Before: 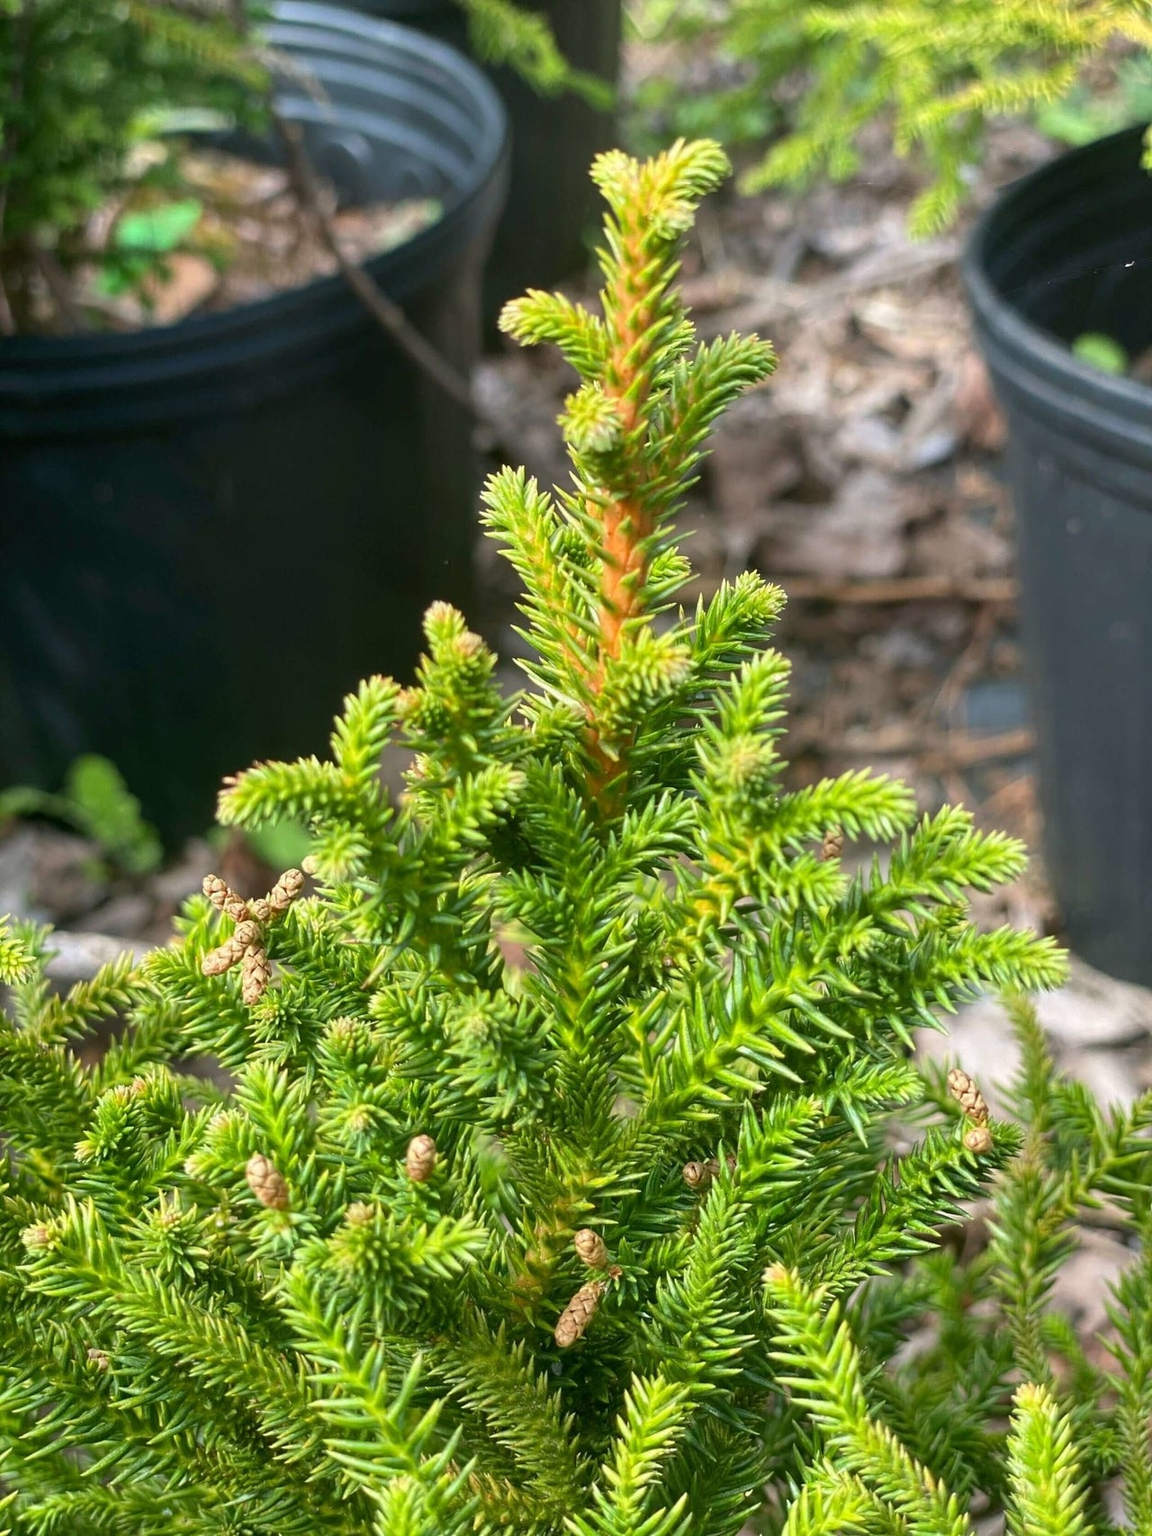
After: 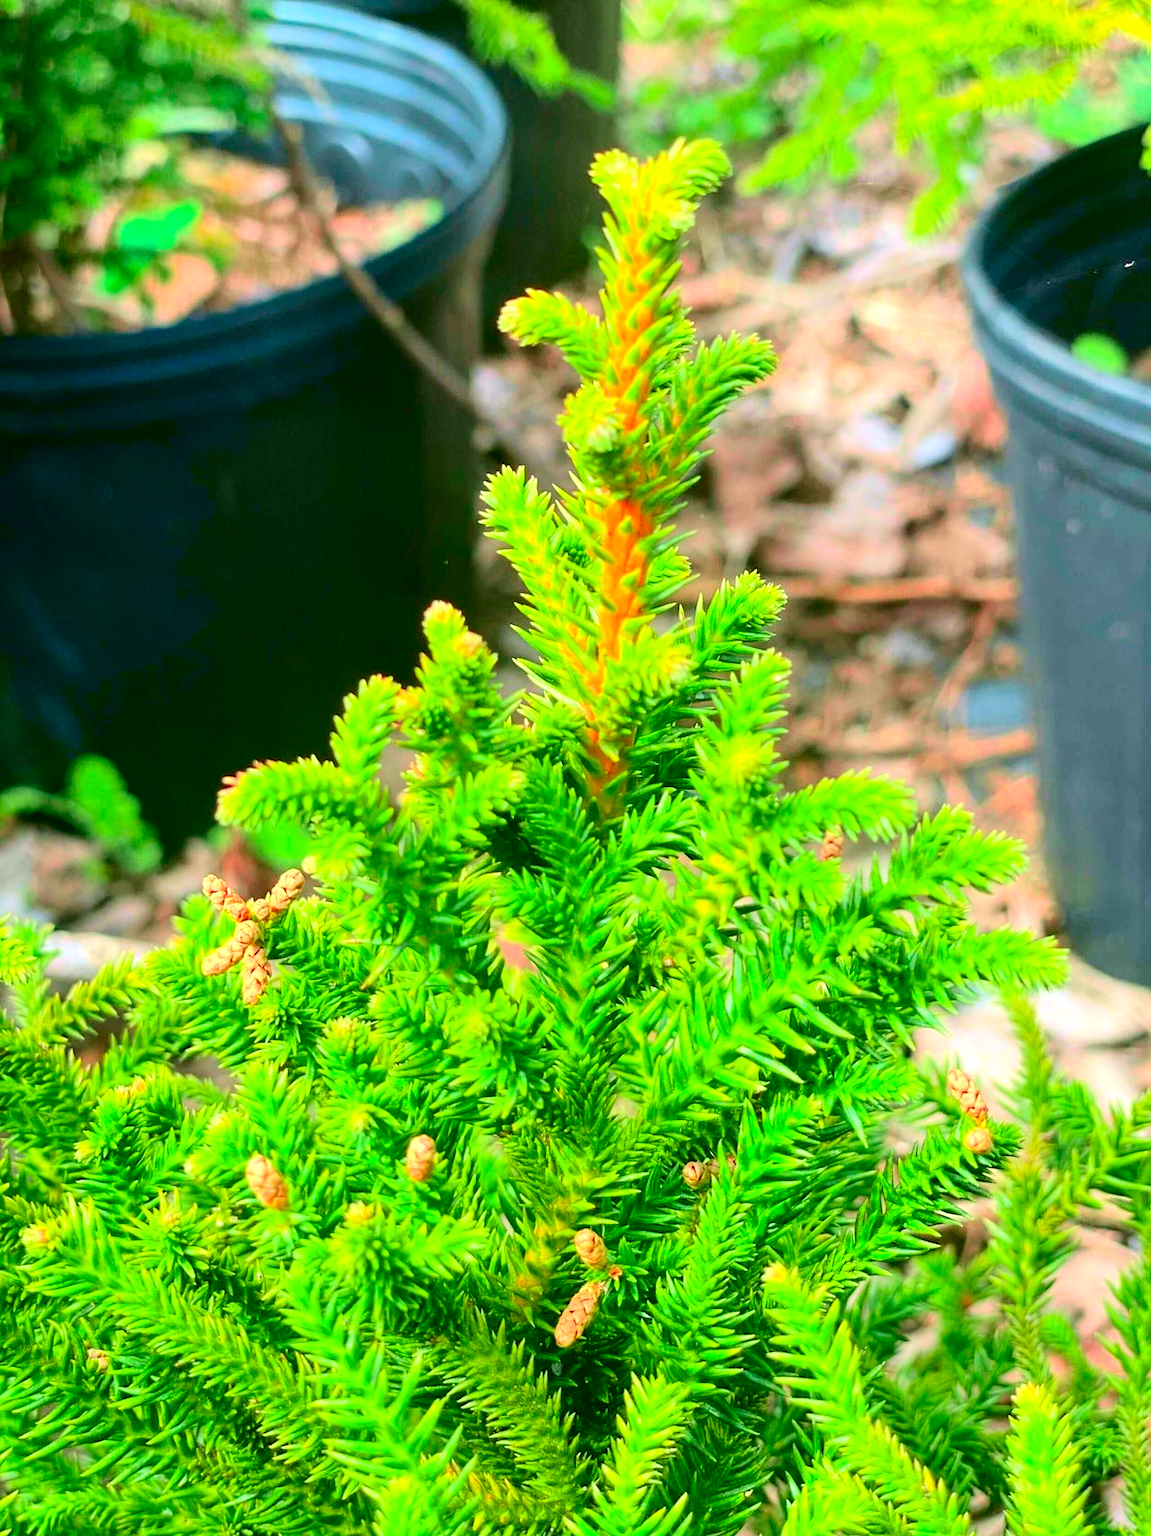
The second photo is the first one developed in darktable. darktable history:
color contrast: green-magenta contrast 1.69, blue-yellow contrast 1.49
exposure: exposure 0.943 EV, compensate highlight preservation false
tone curve: curves: ch0 [(0, 0) (0.128, 0.068) (0.292, 0.274) (0.453, 0.507) (0.653, 0.717) (0.785, 0.817) (0.995, 0.917)]; ch1 [(0, 0) (0.384, 0.365) (0.463, 0.447) (0.486, 0.474) (0.503, 0.497) (0.52, 0.525) (0.559, 0.591) (0.583, 0.623) (0.672, 0.699) (0.766, 0.773) (1, 1)]; ch2 [(0, 0) (0.374, 0.344) (0.446, 0.443) (0.501, 0.5) (0.527, 0.549) (0.565, 0.582) (0.624, 0.632) (1, 1)], color space Lab, independent channels, preserve colors none
